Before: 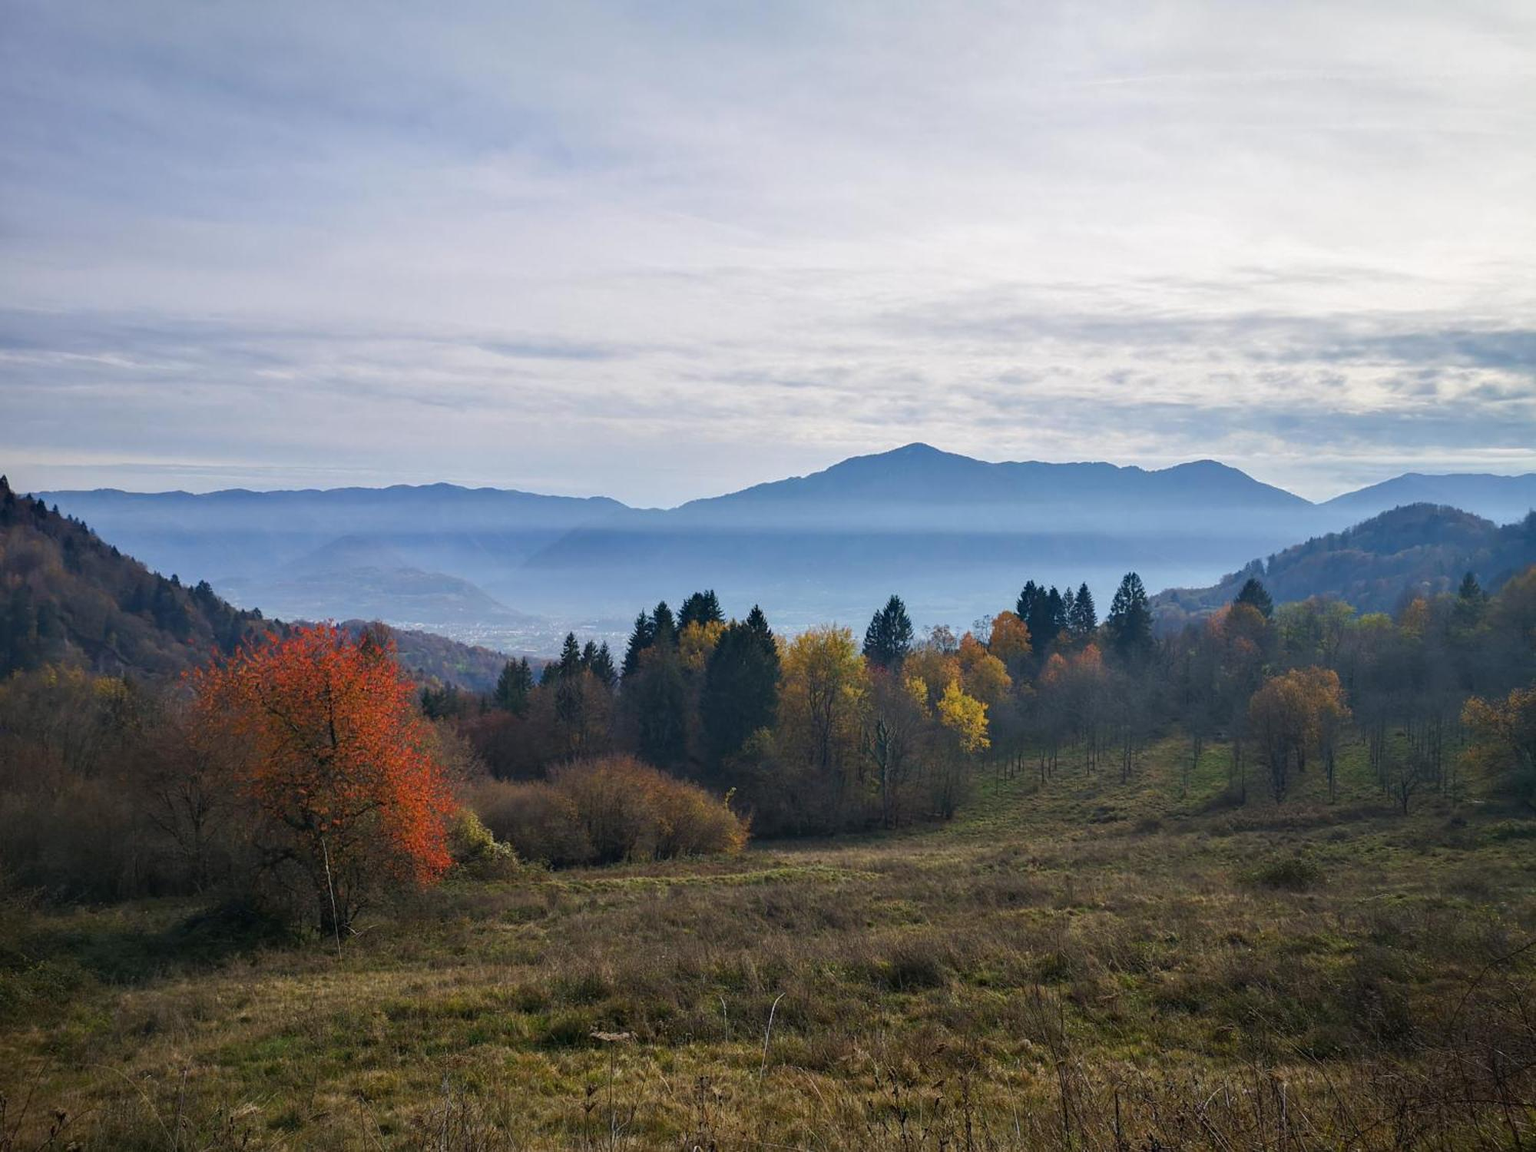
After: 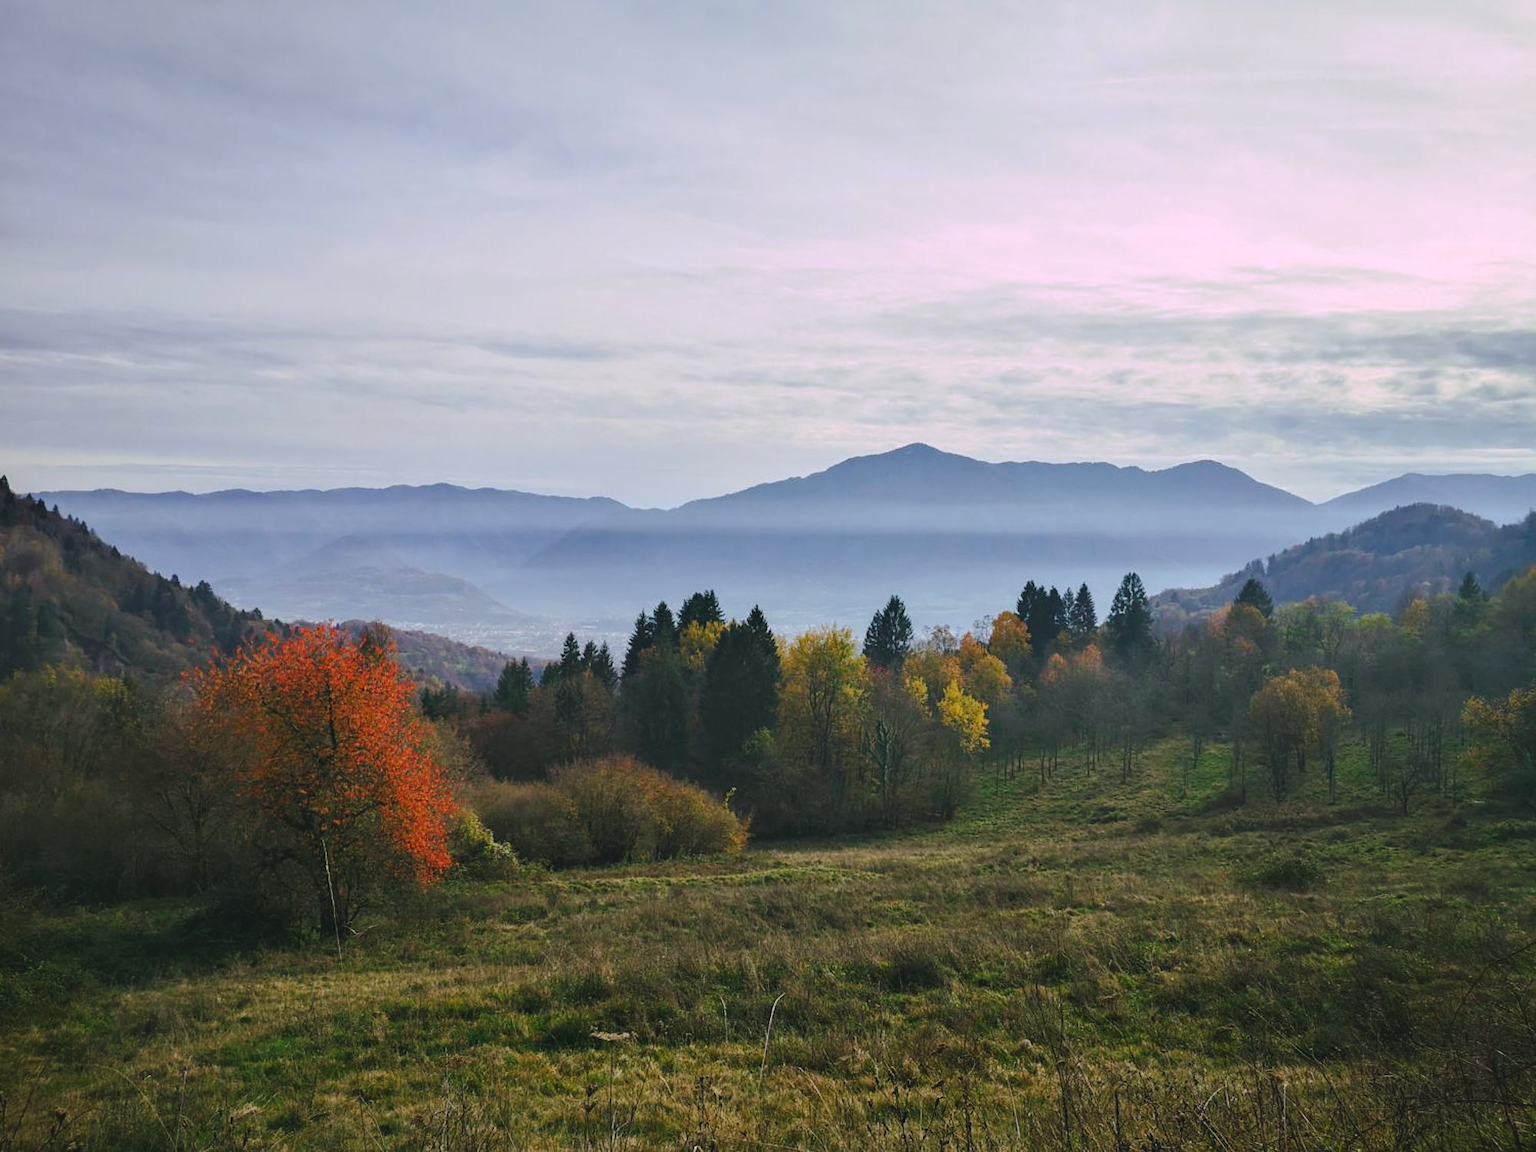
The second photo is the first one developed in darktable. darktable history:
tone curve: curves: ch0 [(0, 0) (0.003, 0.054) (0.011, 0.058) (0.025, 0.069) (0.044, 0.087) (0.069, 0.1) (0.1, 0.123) (0.136, 0.152) (0.177, 0.183) (0.224, 0.234) (0.277, 0.291) (0.335, 0.367) (0.399, 0.441) (0.468, 0.524) (0.543, 0.6) (0.623, 0.673) (0.709, 0.744) (0.801, 0.812) (0.898, 0.89) (1, 1)], preserve colors none
color look up table: target L [98.64, 96.69, 91.16, 87.86, 86.97, 87.43, 82.78, 69.01, 66.35, 60.61, 61.92, 46.1, 33.78, 16.89, 201.76, 83.21, 72.89, 69.57, 71.26, 61.04, 55.14, 48.55, 48.86, 45.79, 17.53, 2.07, 96.47, 80.2, 80.24, 76.92, 71.46, 60.05, 57.88, 57.49, 52.9, 42.95, 35.51, 41.53, 32.36, 39.82, 19.19, 15.24, 5.895, 96.85, 94.04, 64.09, 54.17, 54.51, 37.19], target a [-29.31, -36.21, -6.63, -40.39, -36.8, -55.13, -76.24, -55.14, -21.57, -61.13, -44.58, -26.88, -33.82, -23.17, 0, 5.447, -1.308, 32.26, 42.58, 1.532, 24.85, 50.11, 33.29, 62.3, 27.63, 1.269, 18.17, 5.335, 24.55, 42.17, 48.69, 71.4, 0.529, 15.36, 29.35, 66.55, 6.812, 53.68, -2.11, 34.51, 32.78, 24.27, 8.035, -32.53, -60.66, -19.97, -11.43, 1.819, -20.34], target b [66.48, 20.25, 30.18, 62.53, 32.08, 11.06, 59.8, 37.78, 59.6, 55.98, 9.364, 44.7, 36.37, 26.55, -0.001, 2.581, 29.1, 61.7, 7.29, 61.56, 33.28, 57.12, 14.34, 30, 24.92, 2.665, -10.09, -34.21, -26.02, -22.76, -36.88, -28.98, 3.08, -58.63, -20.75, 1.379, -40.1, -44.54, 5.739, -66.95, -6.326, -40.85, -12.69, -8.693, -15.27, -5.019, -44.16, -15.44, -10.93], num patches 49
